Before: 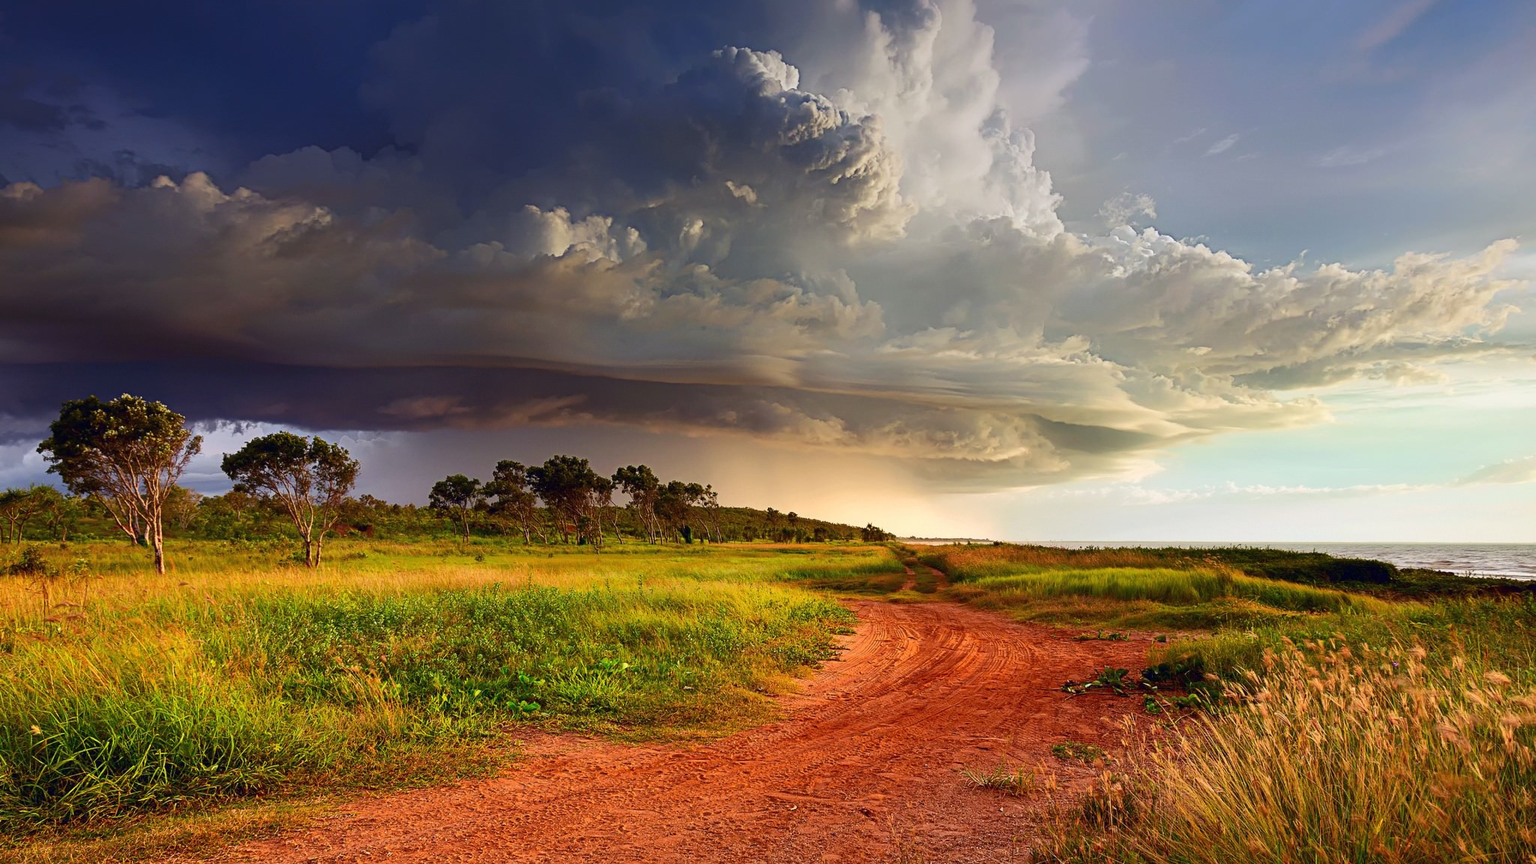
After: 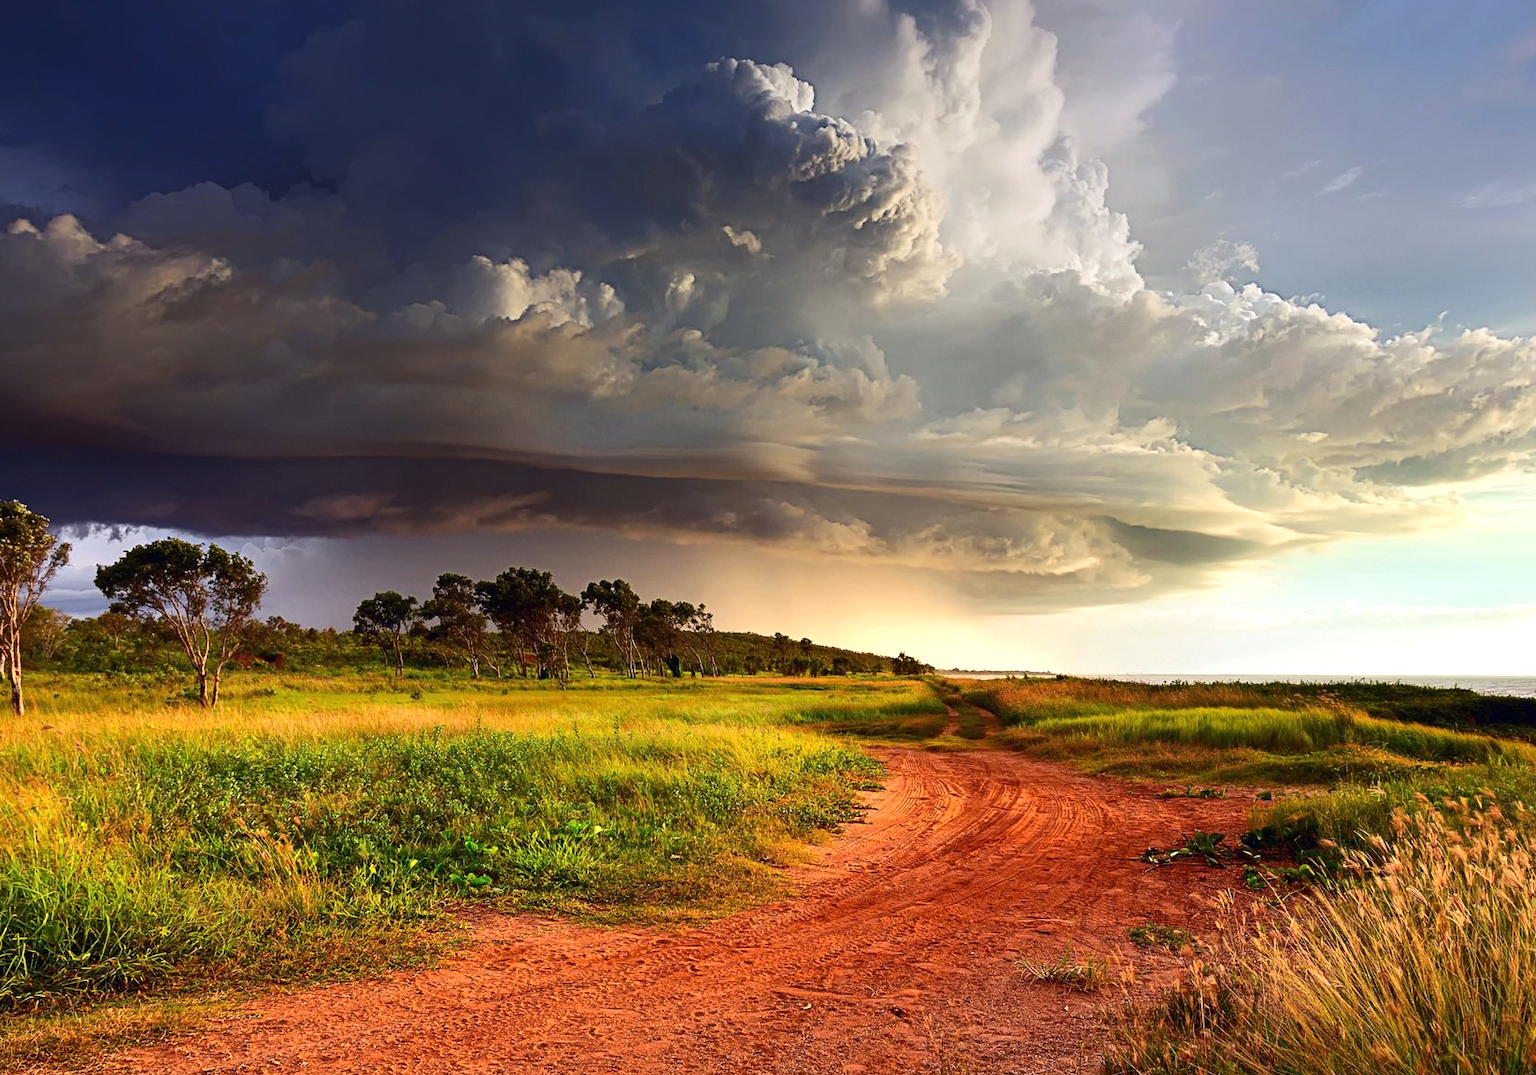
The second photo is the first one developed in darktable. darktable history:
crop and rotate: left 9.487%, right 10.21%
tone equalizer: -8 EV -0.424 EV, -7 EV -0.386 EV, -6 EV -0.36 EV, -5 EV -0.21 EV, -3 EV 0.216 EV, -2 EV 0.331 EV, -1 EV 0.394 EV, +0 EV 0.392 EV, edges refinement/feathering 500, mask exposure compensation -1.57 EV, preserve details no
